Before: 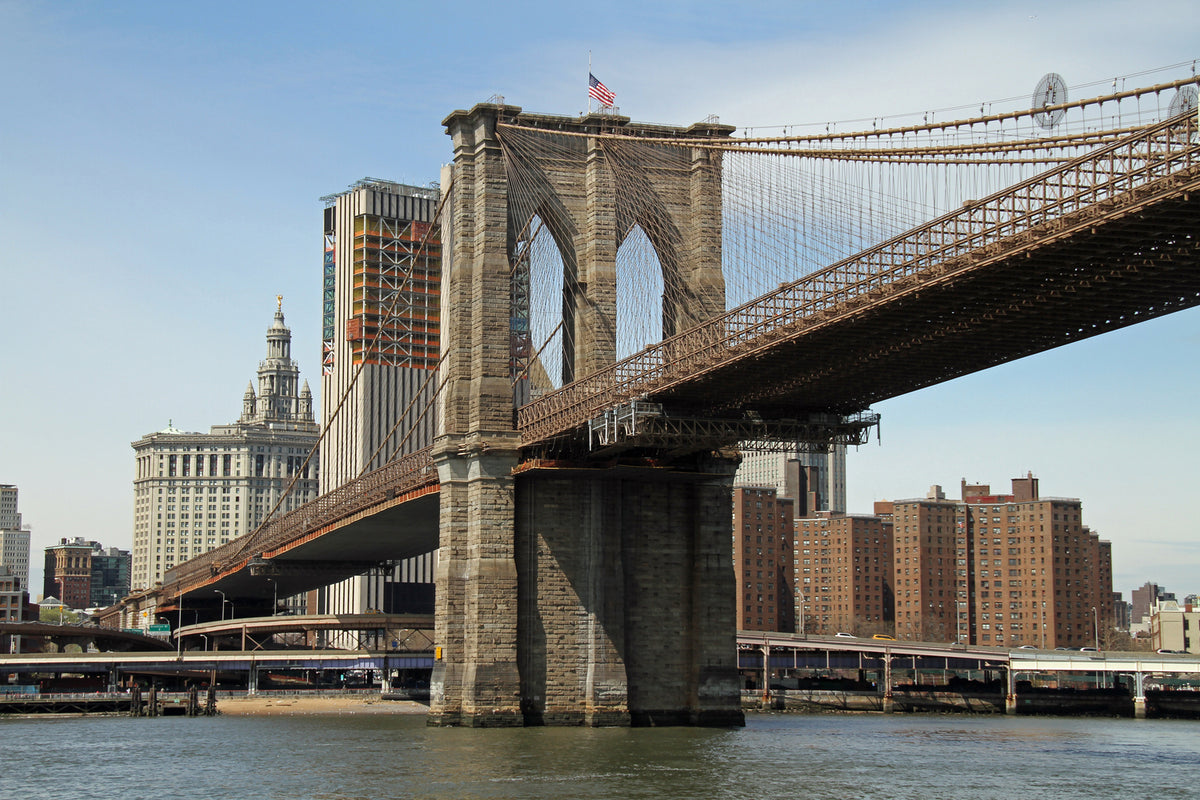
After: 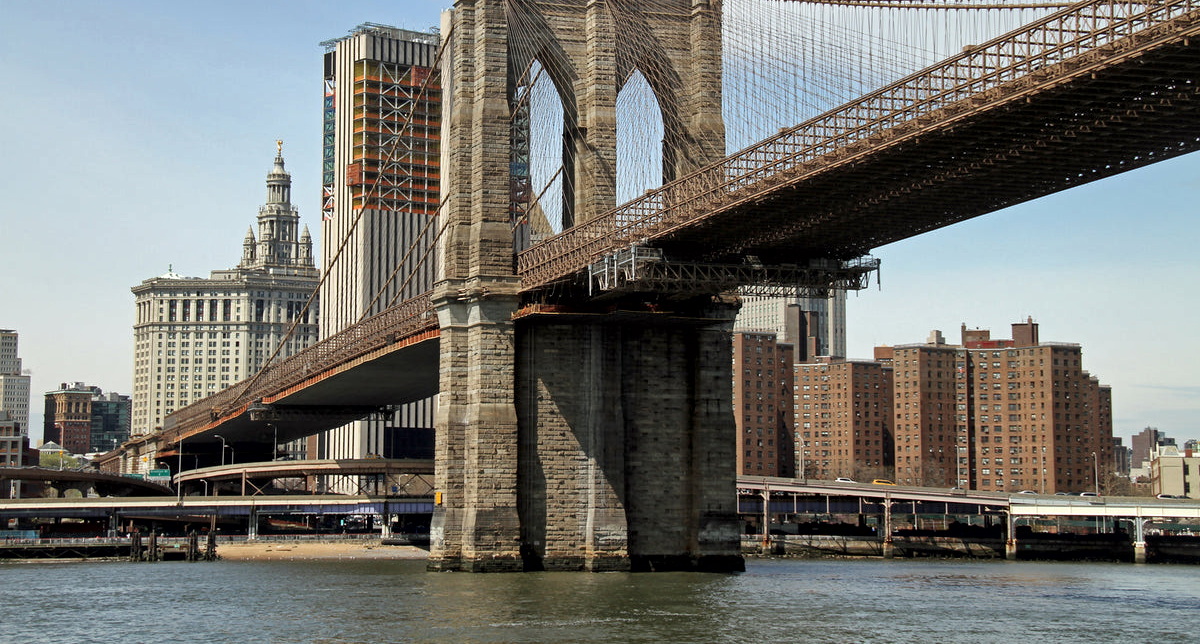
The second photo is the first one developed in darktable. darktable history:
local contrast: mode bilateral grid, contrast 19, coarseness 50, detail 159%, midtone range 0.2
crop and rotate: top 19.494%
